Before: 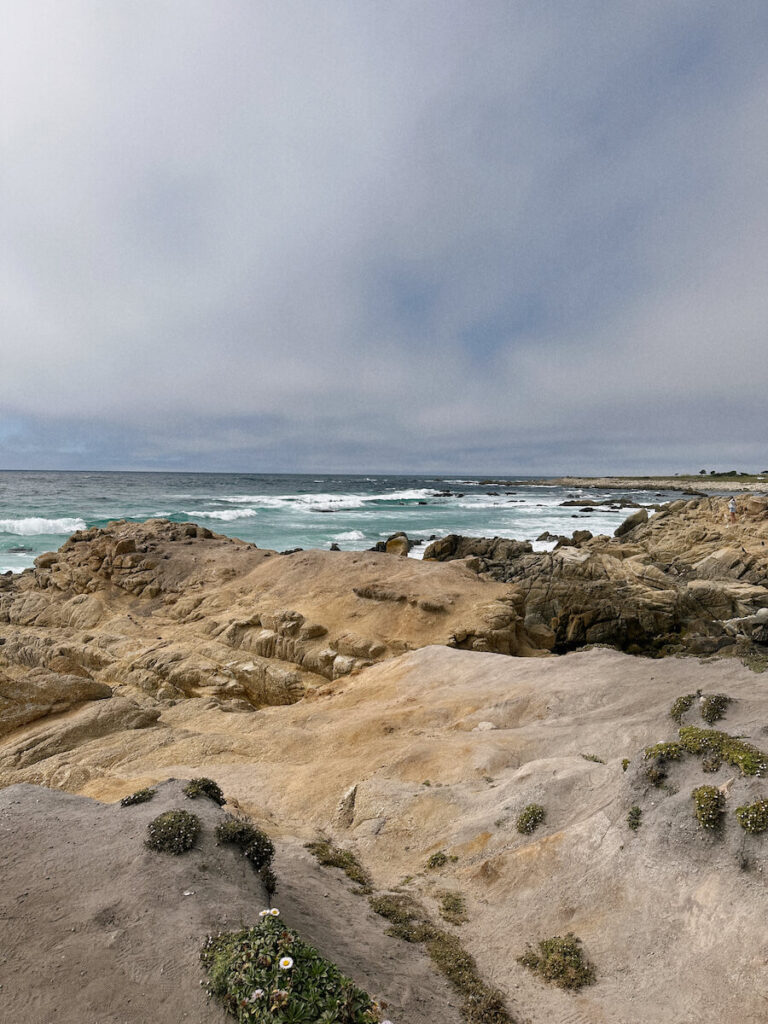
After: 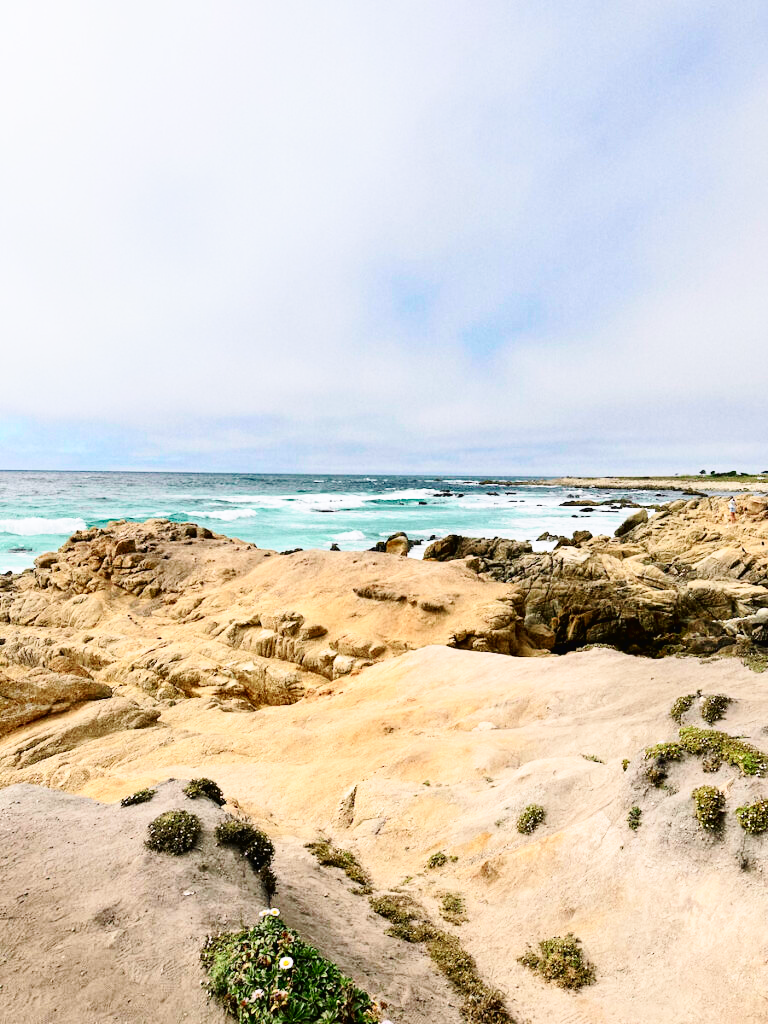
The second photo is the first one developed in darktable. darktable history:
base curve: curves: ch0 [(0, 0) (0.028, 0.03) (0.121, 0.232) (0.46, 0.748) (0.859, 0.968) (1, 1)], preserve colors none
tone curve: curves: ch0 [(0, 0.013) (0.054, 0.018) (0.205, 0.191) (0.289, 0.292) (0.39, 0.424) (0.493, 0.551) (0.647, 0.752) (0.796, 0.887) (1, 0.998)]; ch1 [(0, 0) (0.371, 0.339) (0.477, 0.452) (0.494, 0.495) (0.501, 0.501) (0.51, 0.516) (0.54, 0.557) (0.572, 0.605) (0.66, 0.701) (0.783, 0.804) (1, 1)]; ch2 [(0, 0) (0.32, 0.281) (0.403, 0.399) (0.441, 0.428) (0.47, 0.469) (0.498, 0.496) (0.524, 0.543) (0.551, 0.579) (0.633, 0.665) (0.7, 0.711) (1, 1)], color space Lab, independent channels, preserve colors none
